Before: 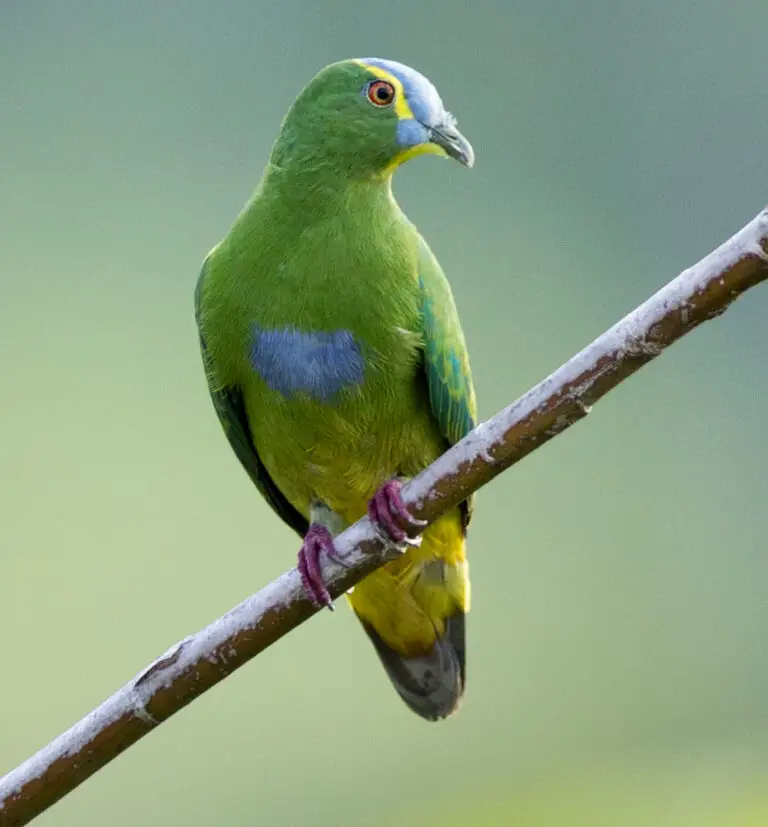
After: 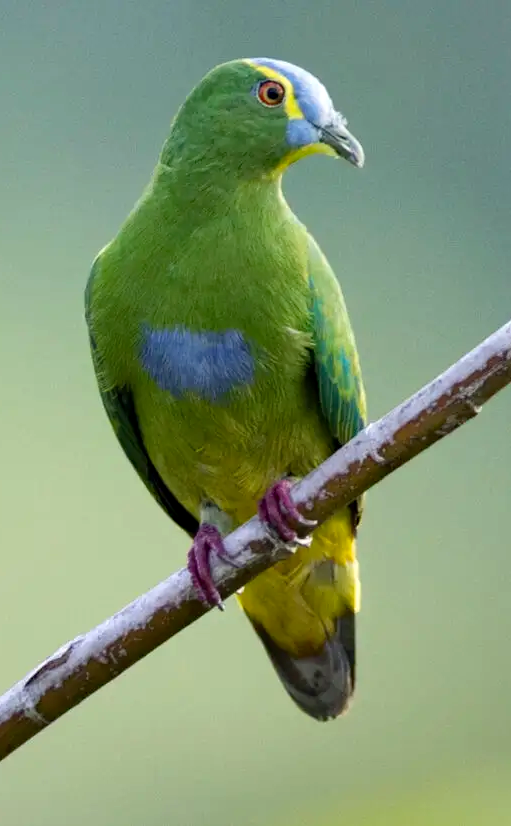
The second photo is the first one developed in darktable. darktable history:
haze removal: compatibility mode true, adaptive false
crop and rotate: left 14.385%, right 18.948%
